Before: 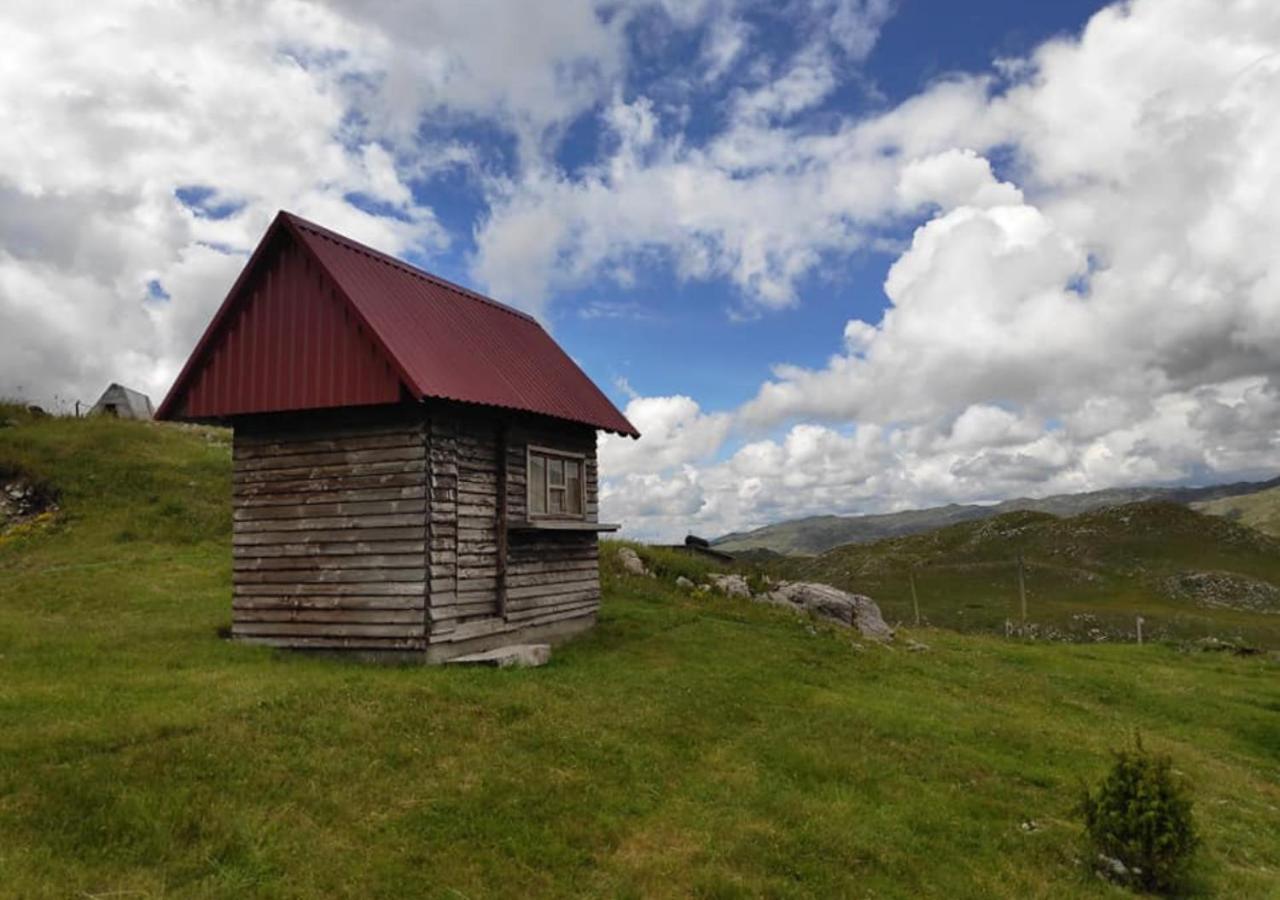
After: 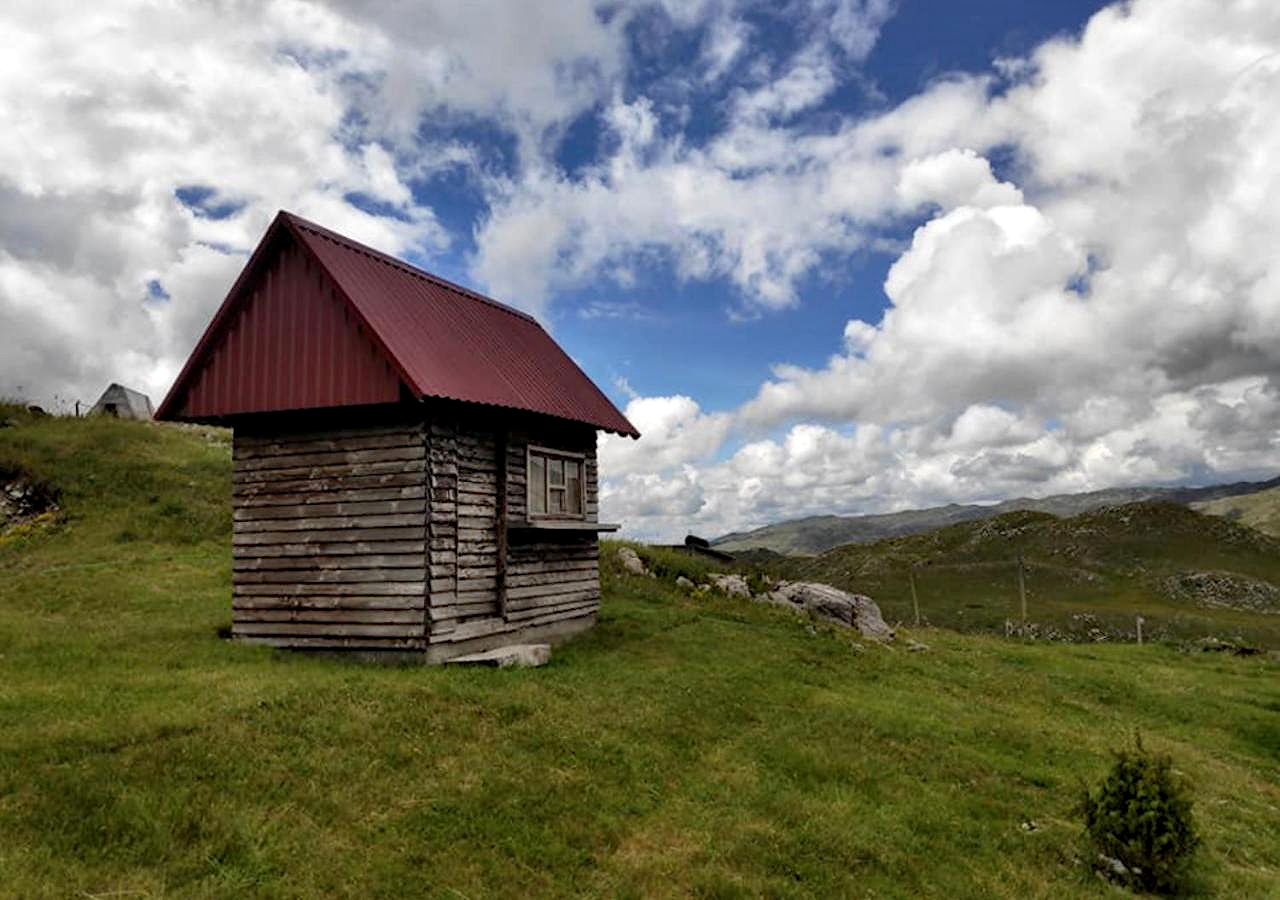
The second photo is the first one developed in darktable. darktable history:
diffuse or sharpen "deblur": iterations 25, radius span 10, edge sensitivity 3, edge threshold 1, 1st order anisotropy 100%, 3rd order anisotropy 100%, 1st order speed -25%, 2nd order speed 12.5%, 3rd order speed -50%, 4th order speed 25%
diffuse or sharpen "sharpen": edge sensitivity 1, 1st order anisotropy 100%, 2nd order anisotropy 100%, 3rd order anisotropy 100%, 4th order anisotropy 100%, 1st order speed -25%, 2nd order speed -25%, 3rd order speed -29.87%, 4th order speed -30.13%
contrast equalizer "1": y [[0.514, 0.573, 0.581, 0.508, 0.5, 0.5], [0.5 ×6], [0.5 ×6], [0 ×6], [0 ×6]]
